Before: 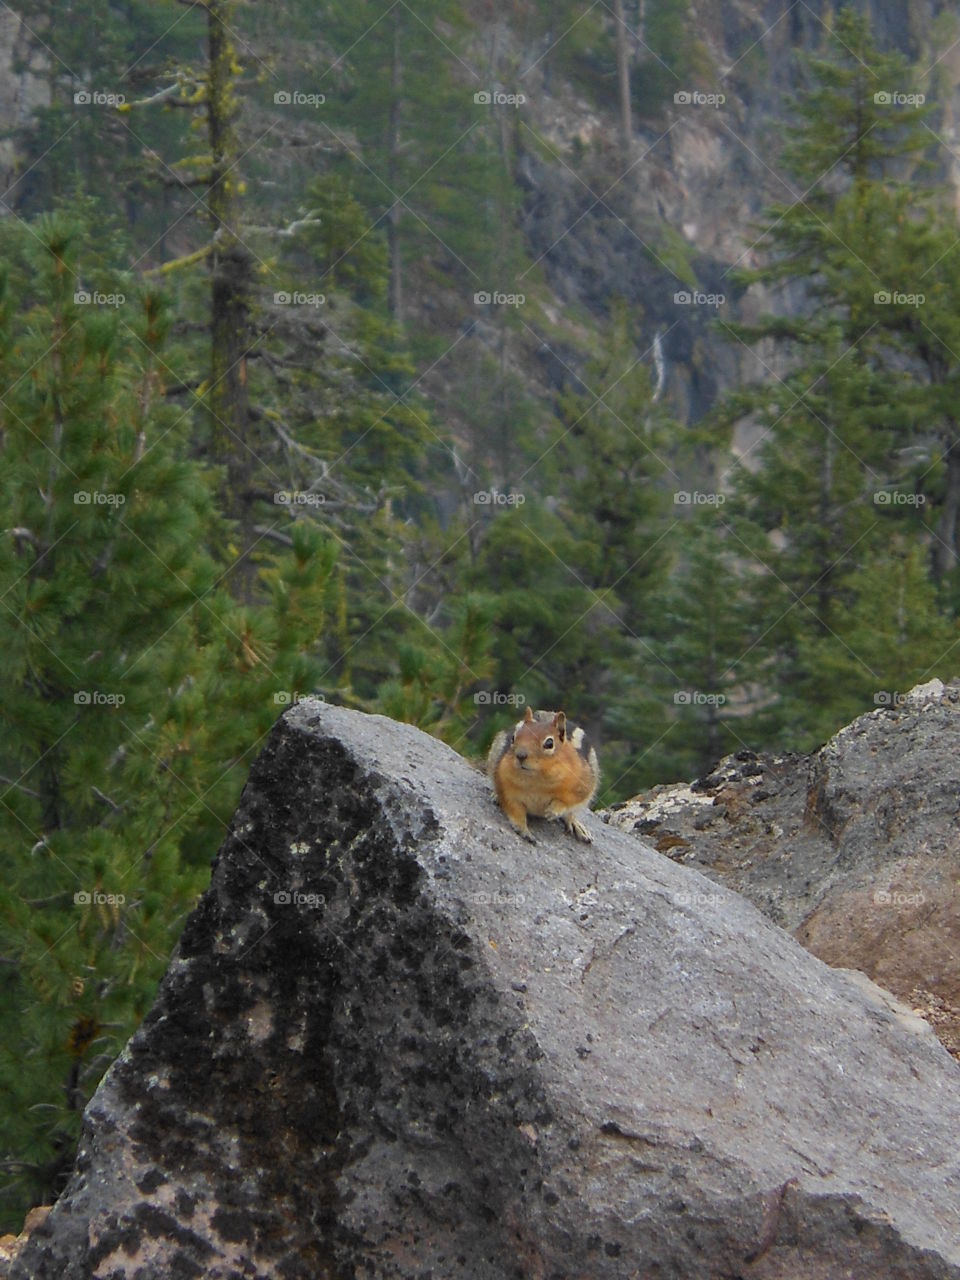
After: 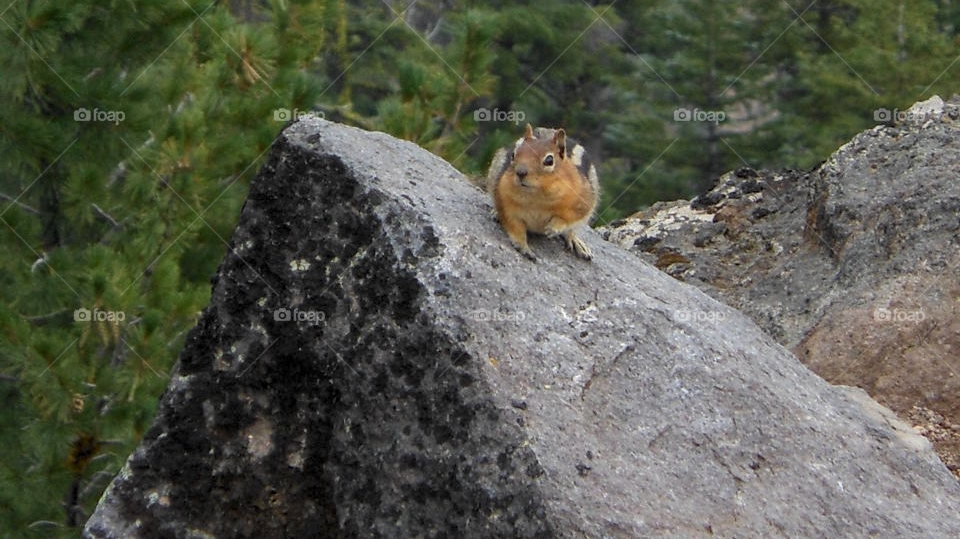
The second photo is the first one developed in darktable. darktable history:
crop: top 45.566%, bottom 12.295%
local contrast: on, module defaults
